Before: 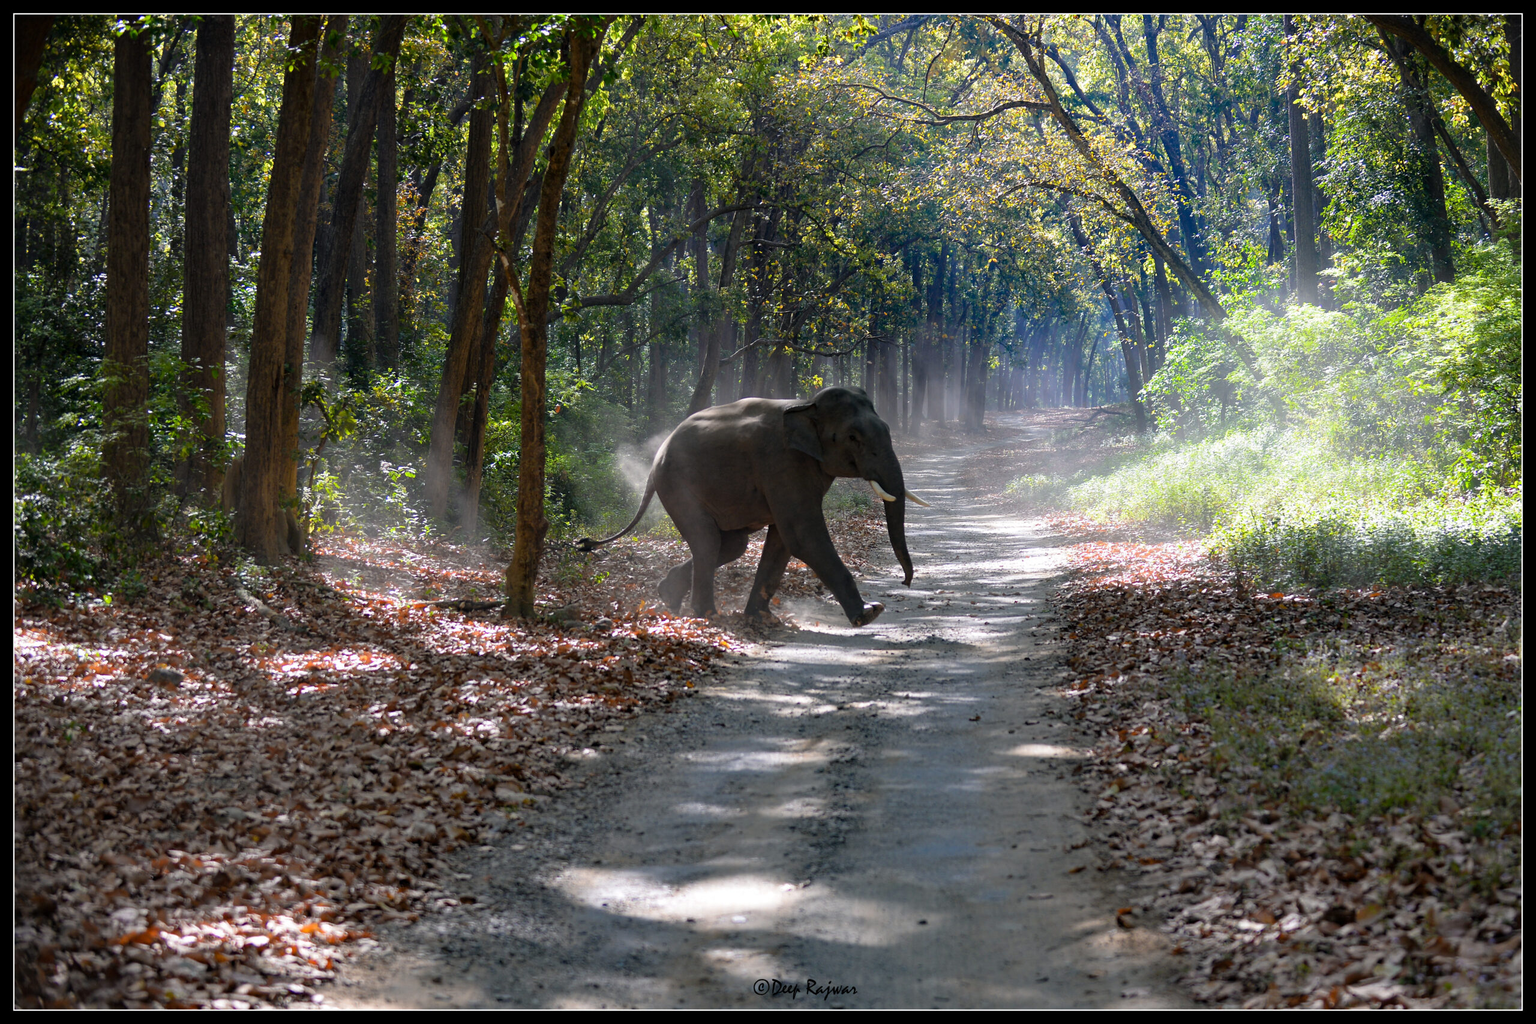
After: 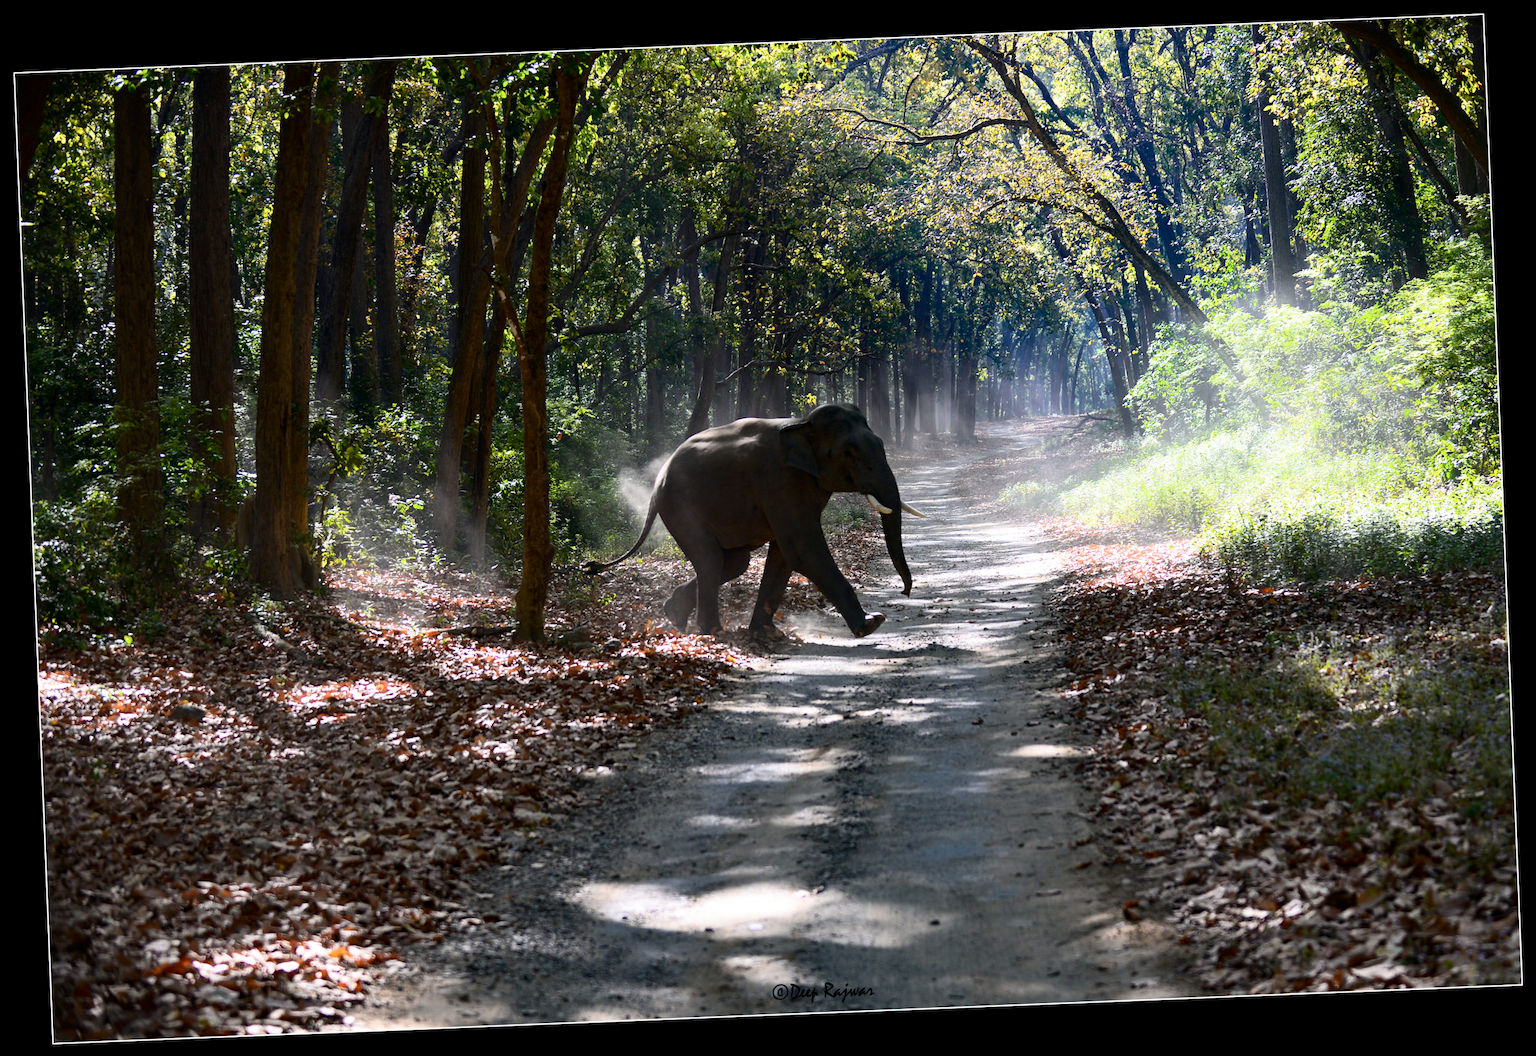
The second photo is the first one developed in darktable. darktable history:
contrast brightness saturation: contrast 0.28
rotate and perspective: rotation -2.29°, automatic cropping off
